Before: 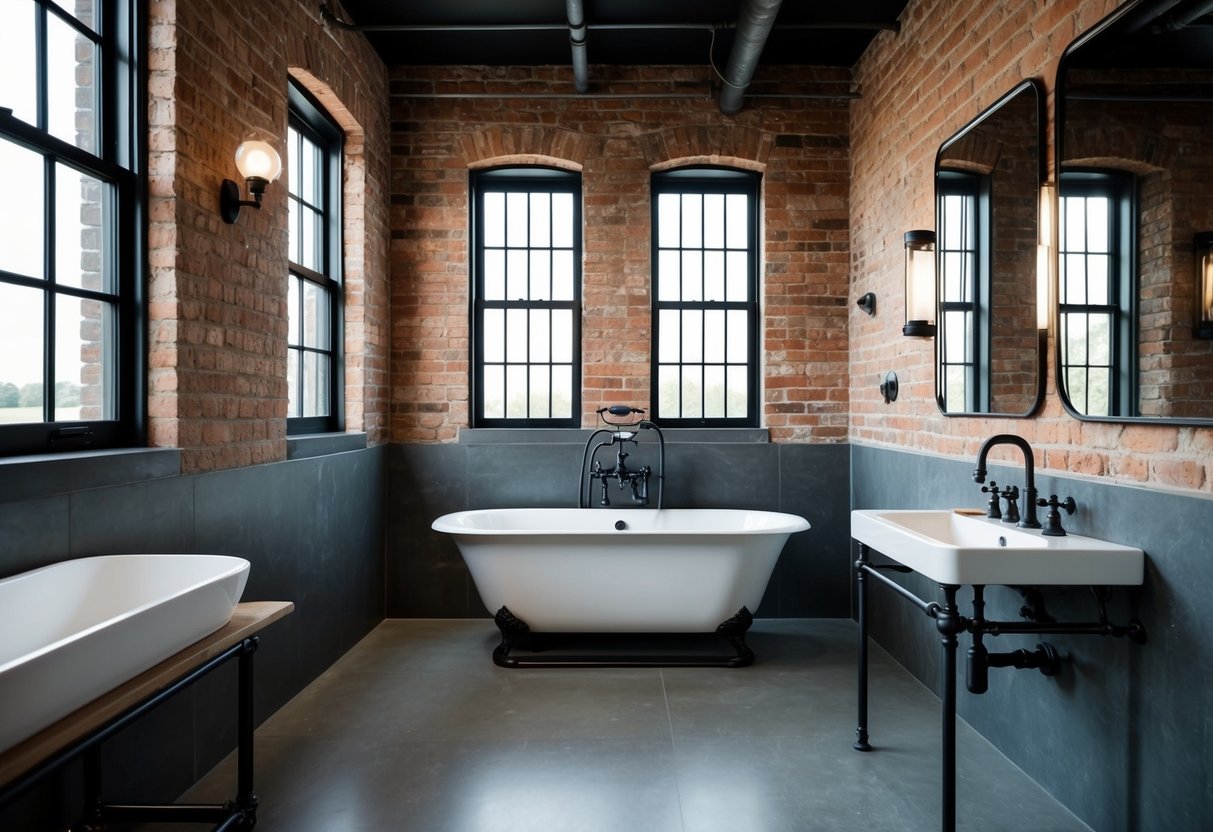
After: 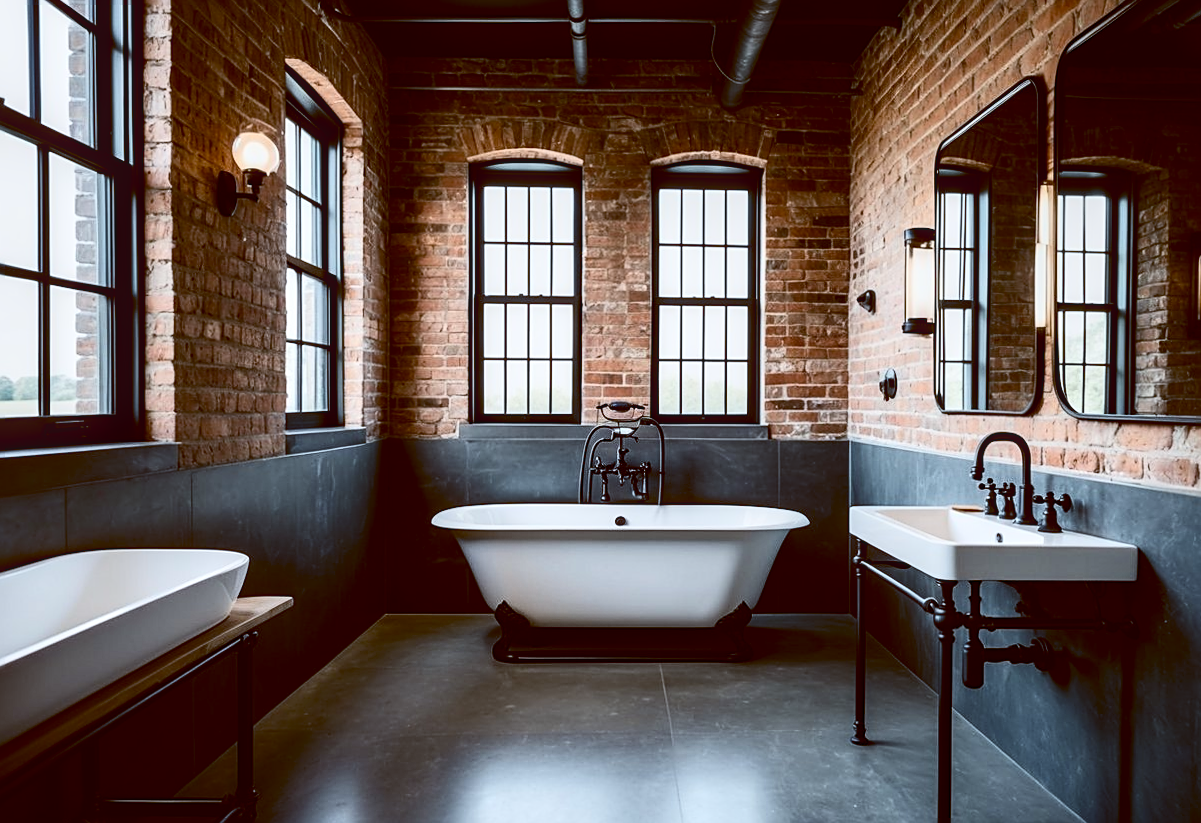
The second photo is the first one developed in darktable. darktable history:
rotate and perspective: rotation 0.174°, lens shift (vertical) 0.013, lens shift (horizontal) 0.019, shear 0.001, automatic cropping original format, crop left 0.007, crop right 0.991, crop top 0.016, crop bottom 0.997
sharpen: on, module defaults
tone equalizer: on, module defaults
local contrast: on, module defaults
contrast brightness saturation: contrast 0.28
color balance: lift [1, 1.015, 1.004, 0.985], gamma [1, 0.958, 0.971, 1.042], gain [1, 0.956, 0.977, 1.044]
